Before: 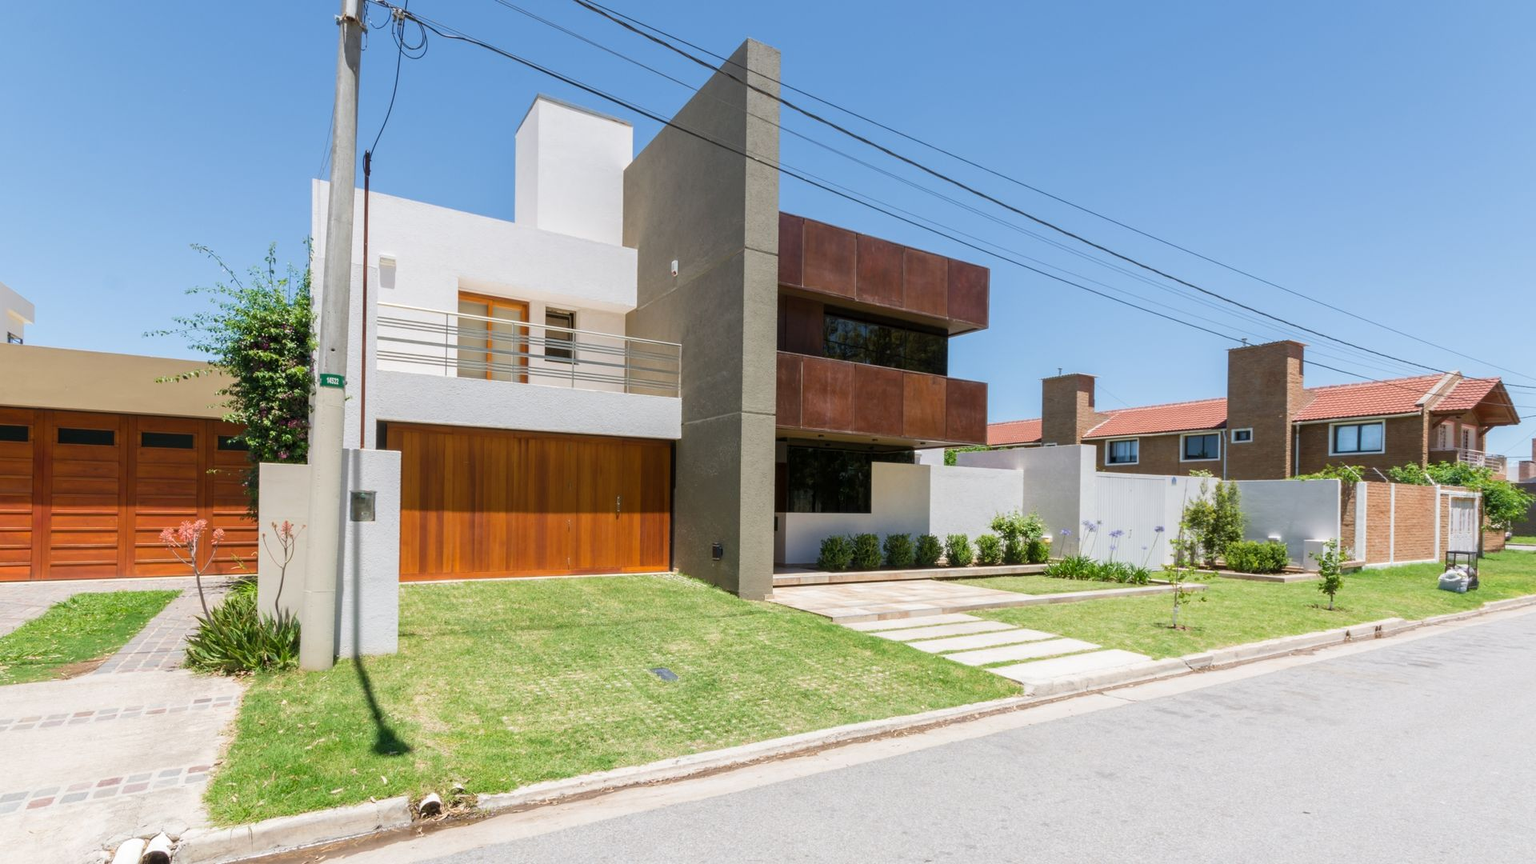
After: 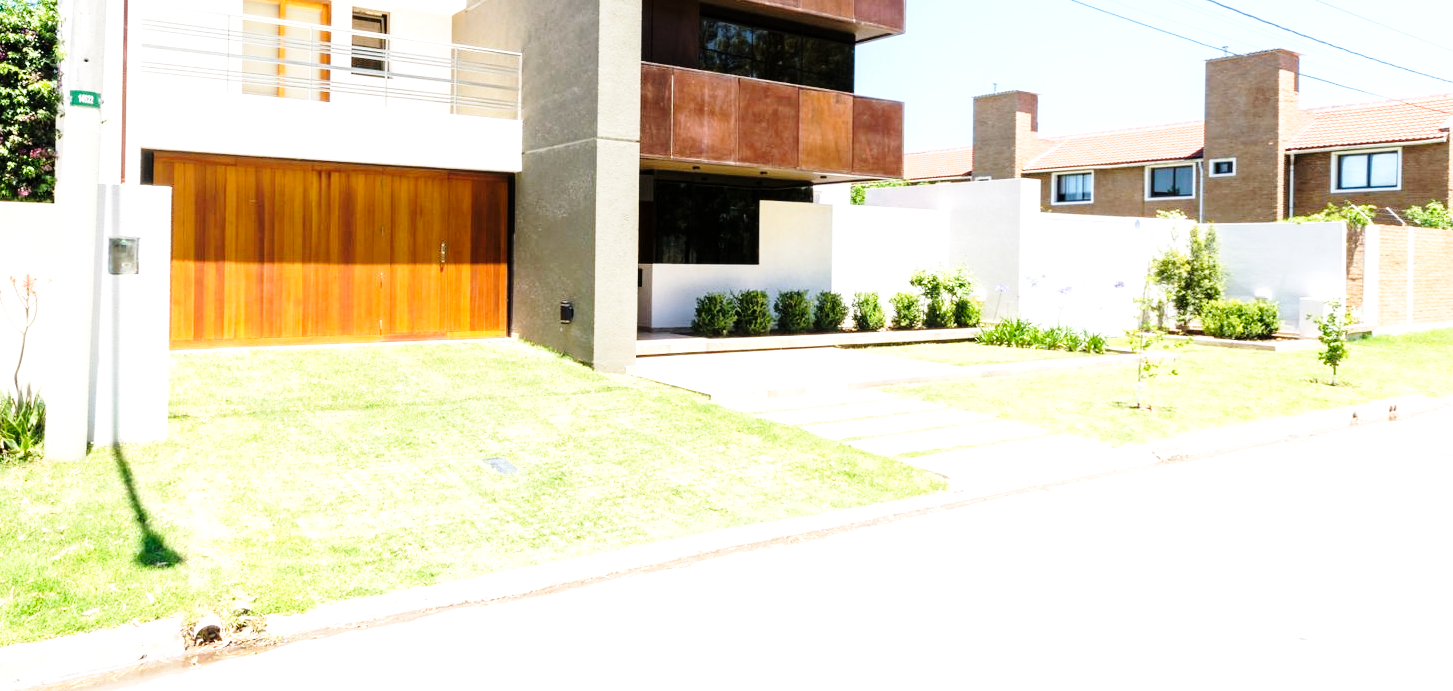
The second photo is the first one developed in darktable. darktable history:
base curve: curves: ch0 [(0, 0) (0.028, 0.03) (0.121, 0.232) (0.46, 0.748) (0.859, 0.968) (1, 1)], preserve colors none
tone equalizer: -8 EV -1.11 EV, -7 EV -1.03 EV, -6 EV -0.876 EV, -5 EV -0.617 EV, -3 EV 0.568 EV, -2 EV 0.851 EV, -1 EV 1 EV, +0 EV 1.07 EV
crop and rotate: left 17.225%, top 34.931%, right 7.05%, bottom 1.023%
contrast brightness saturation: saturation -0.03
